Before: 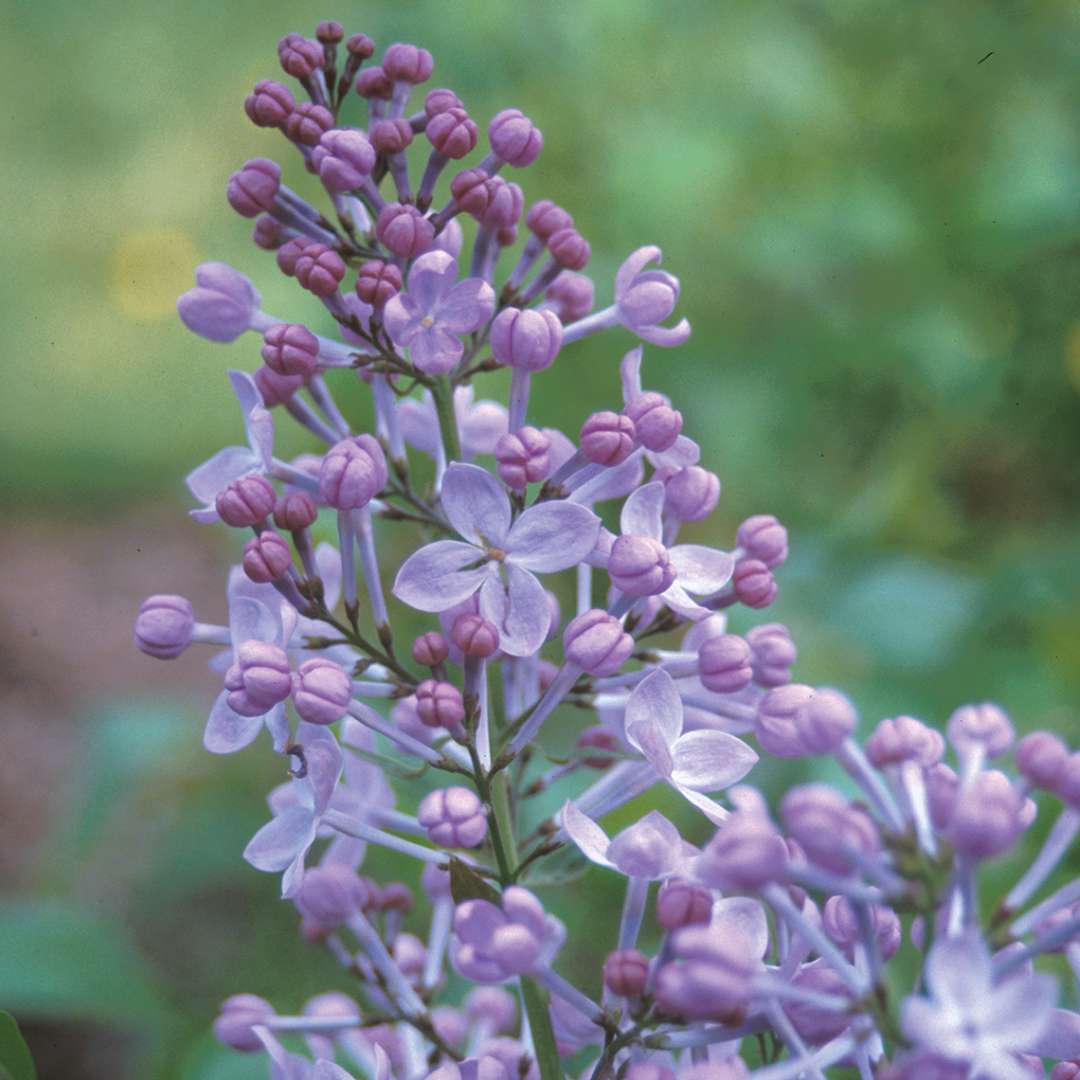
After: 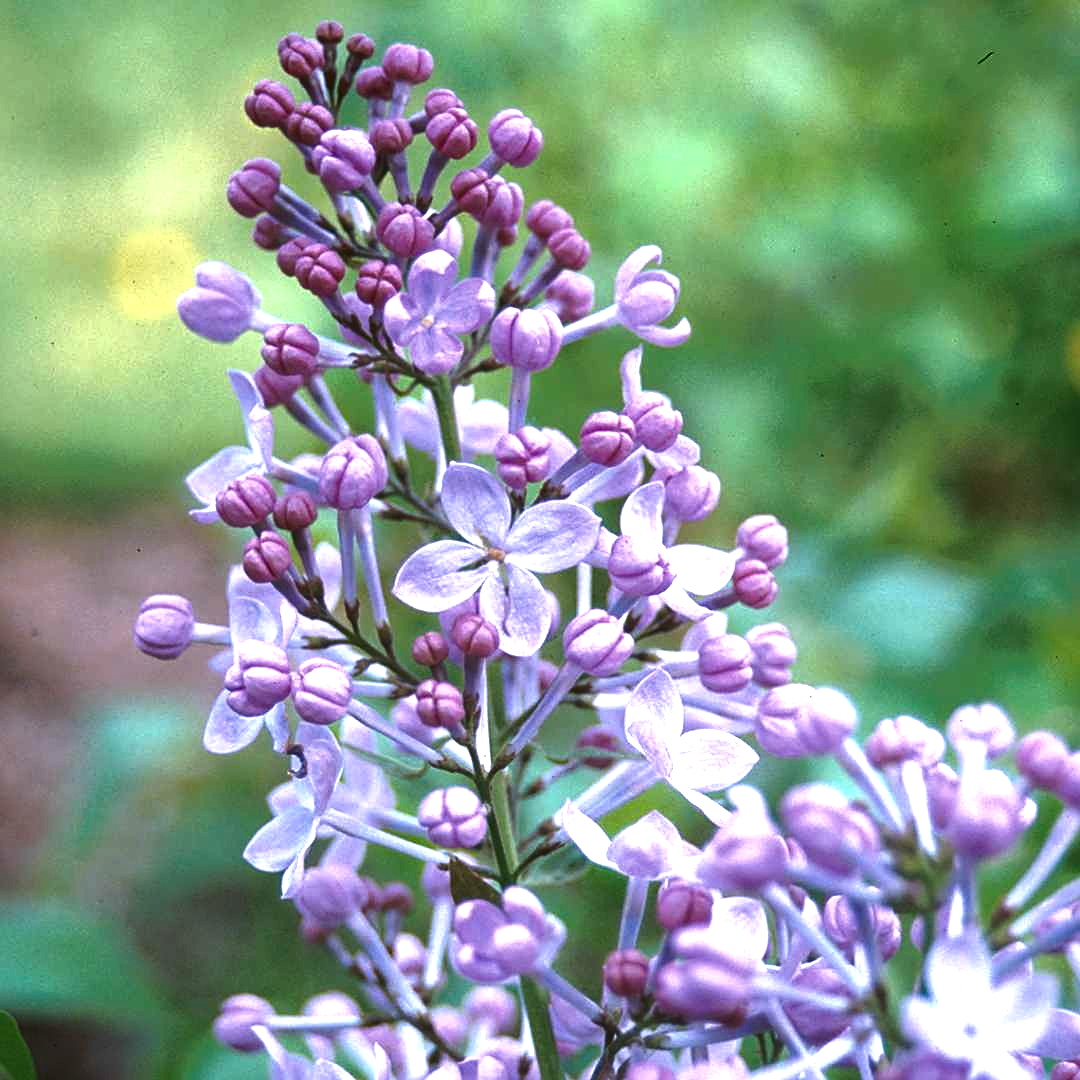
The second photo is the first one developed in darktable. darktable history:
contrast brightness saturation: contrast 0.128, brightness -0.243, saturation 0.147
sharpen: on, module defaults
base curve: curves: ch0 [(0, 0) (0.74, 0.67) (1, 1)]
tone equalizer: -8 EV -0.442 EV, -7 EV -0.395 EV, -6 EV -0.323 EV, -5 EV -0.243 EV, -3 EV 0.254 EV, -2 EV 0.322 EV, -1 EV 0.403 EV, +0 EV 0.432 EV, smoothing diameter 24.9%, edges refinement/feathering 12.01, preserve details guided filter
exposure: exposure 0.717 EV, compensate exposure bias true, compensate highlight preservation false
